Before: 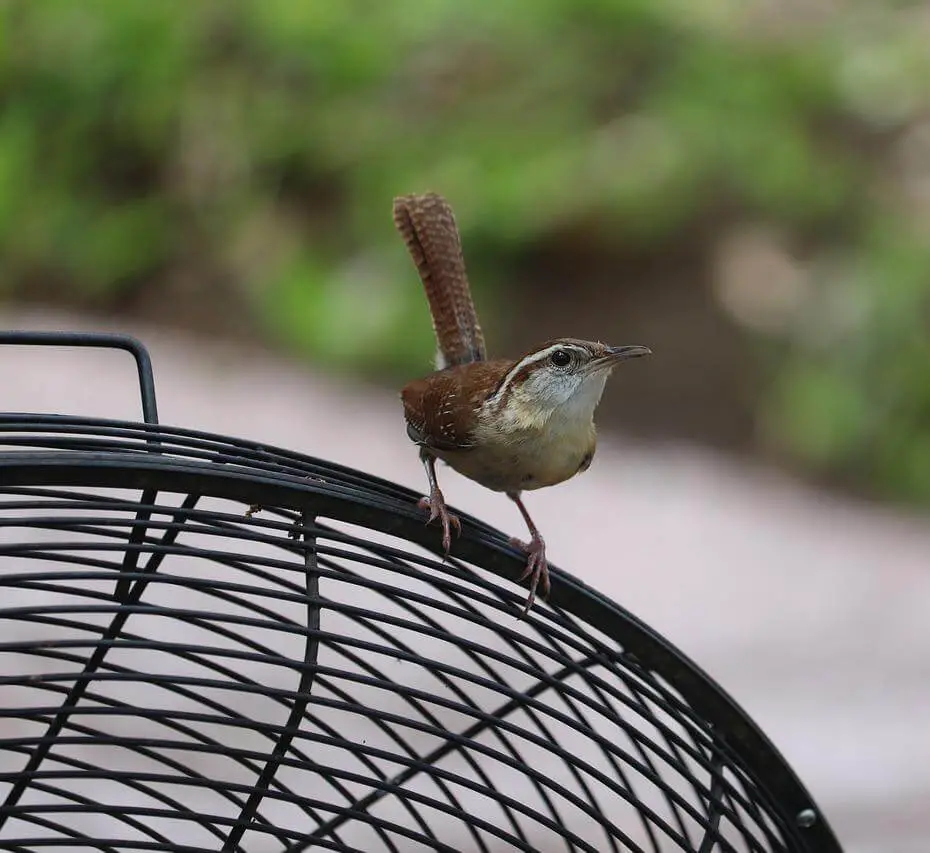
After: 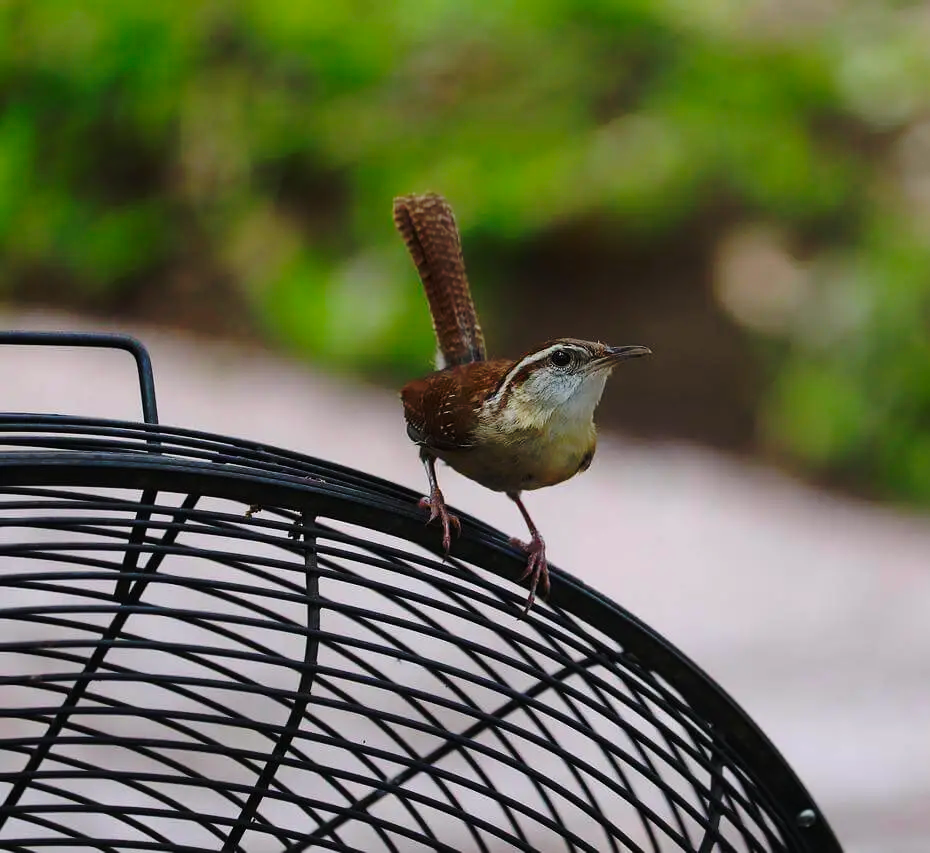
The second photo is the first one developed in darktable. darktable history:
base curve: curves: ch0 [(0, 0) (0.073, 0.04) (0.157, 0.139) (0.492, 0.492) (0.758, 0.758) (1, 1)], preserve colors none
color balance rgb: perceptual saturation grading › global saturation 25.071%, perceptual brilliance grading › global brilliance 2.526%, perceptual brilliance grading › highlights -2.434%, perceptual brilliance grading › shadows 2.549%
